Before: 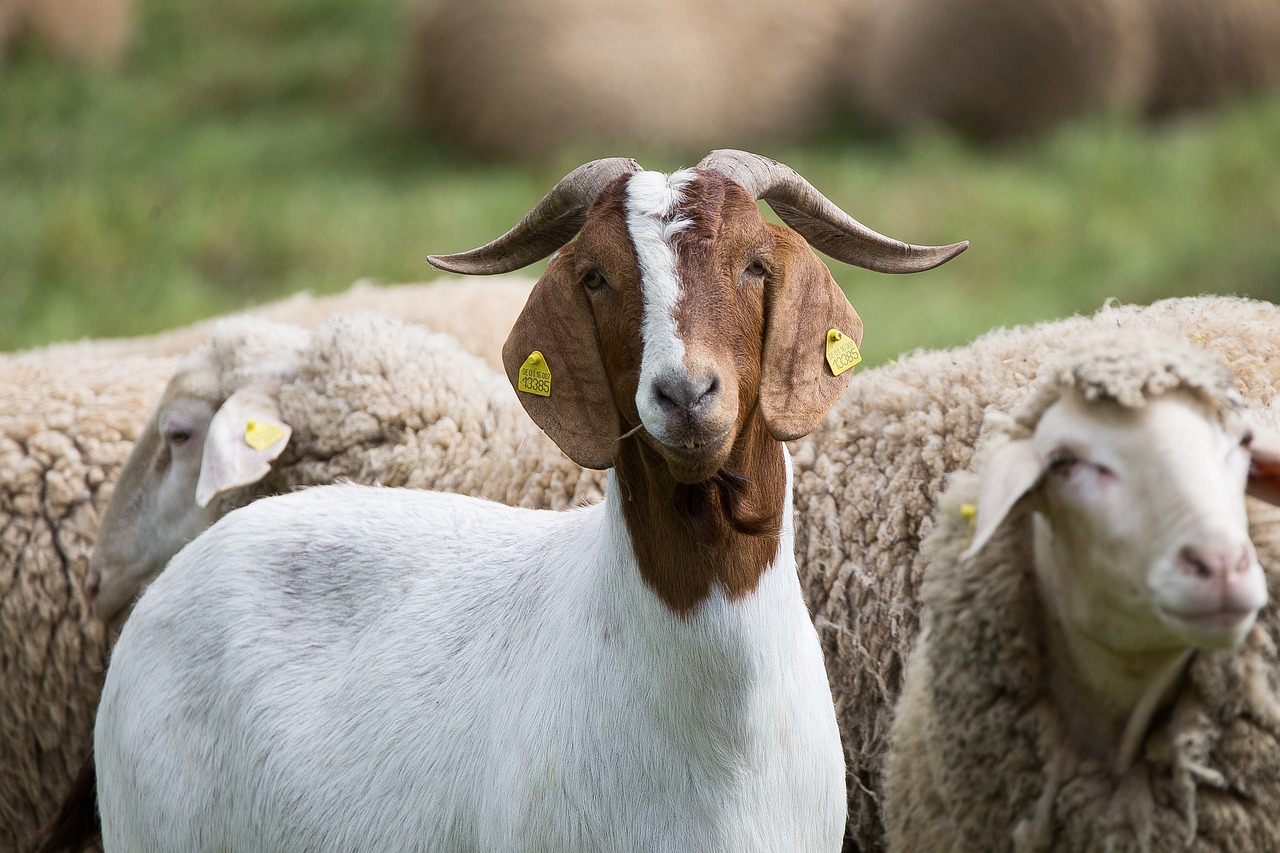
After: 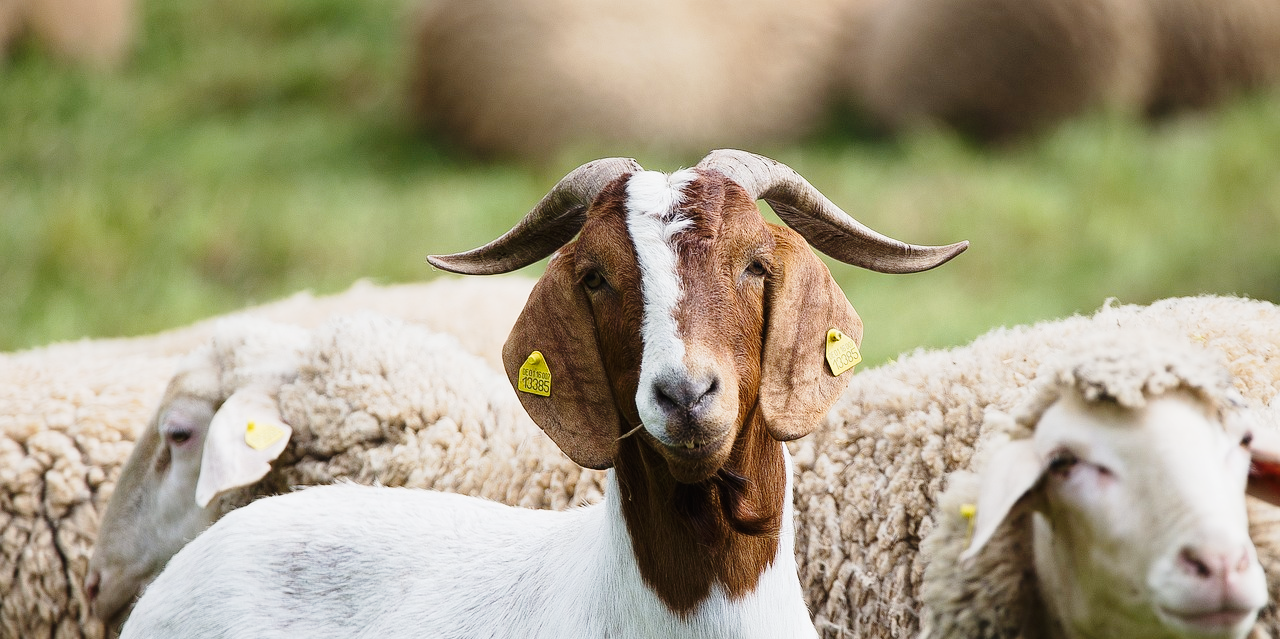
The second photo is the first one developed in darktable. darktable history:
tone curve: curves: ch0 [(0, 0.012) (0.037, 0.03) (0.123, 0.092) (0.19, 0.157) (0.269, 0.27) (0.48, 0.57) (0.595, 0.695) (0.718, 0.823) (0.855, 0.913) (1, 0.982)]; ch1 [(0, 0) (0.243, 0.245) (0.422, 0.415) (0.493, 0.495) (0.508, 0.506) (0.536, 0.542) (0.569, 0.611) (0.611, 0.662) (0.769, 0.807) (1, 1)]; ch2 [(0, 0) (0.249, 0.216) (0.349, 0.321) (0.424, 0.442) (0.476, 0.483) (0.498, 0.499) (0.517, 0.519) (0.532, 0.56) (0.569, 0.624) (0.614, 0.667) (0.706, 0.757) (0.808, 0.809) (0.991, 0.968)], preserve colors none
crop: bottom 24.993%
